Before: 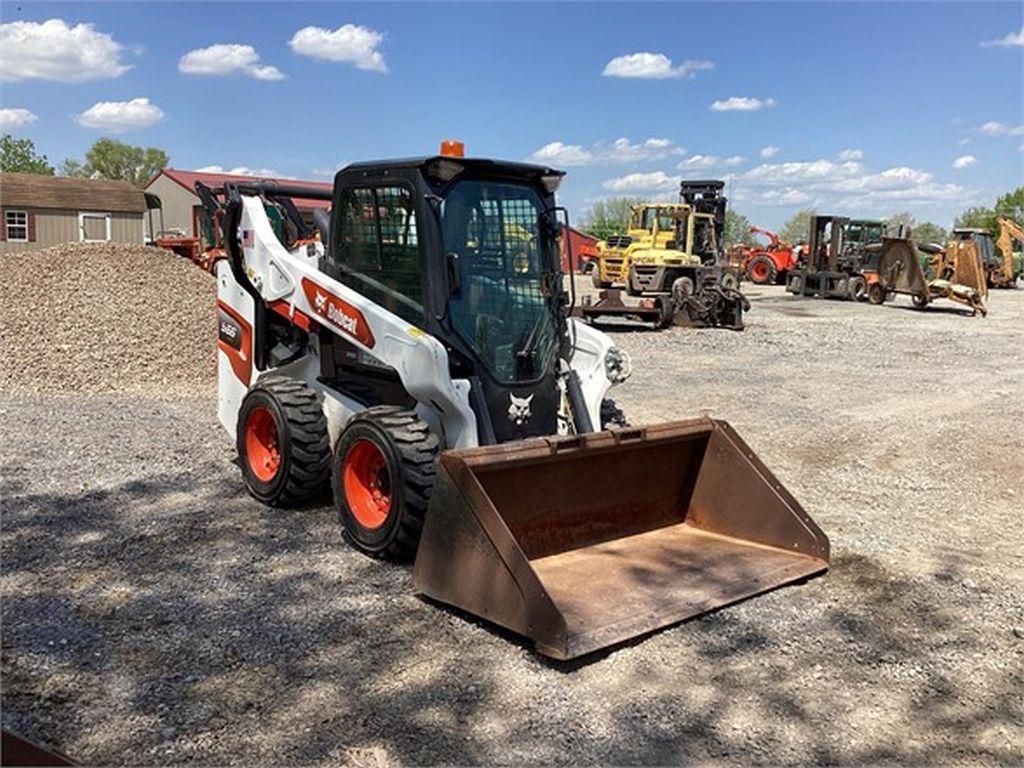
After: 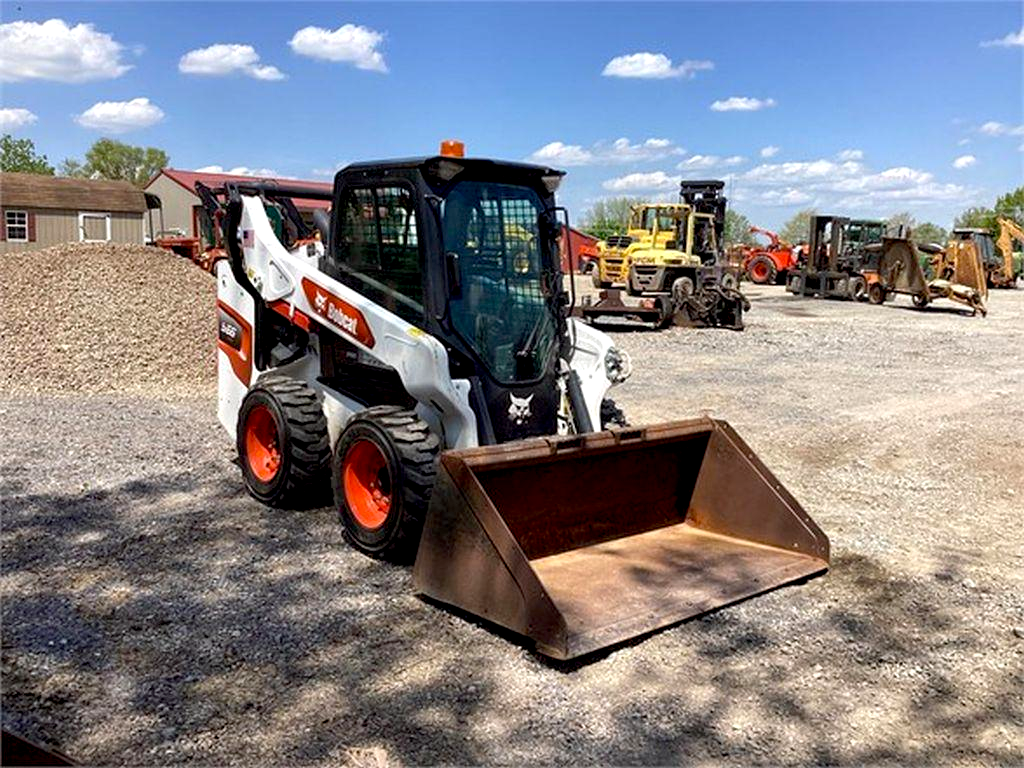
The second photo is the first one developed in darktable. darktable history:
exposure: black level correction 0.009, exposure 0.119 EV, compensate highlight preservation false
contrast brightness saturation: contrast 0.01, saturation -0.05
color balance: lift [1, 1, 0.999, 1.001], gamma [1, 1.003, 1.005, 0.995], gain [1, 0.992, 0.988, 1.012], contrast 5%, output saturation 110%
